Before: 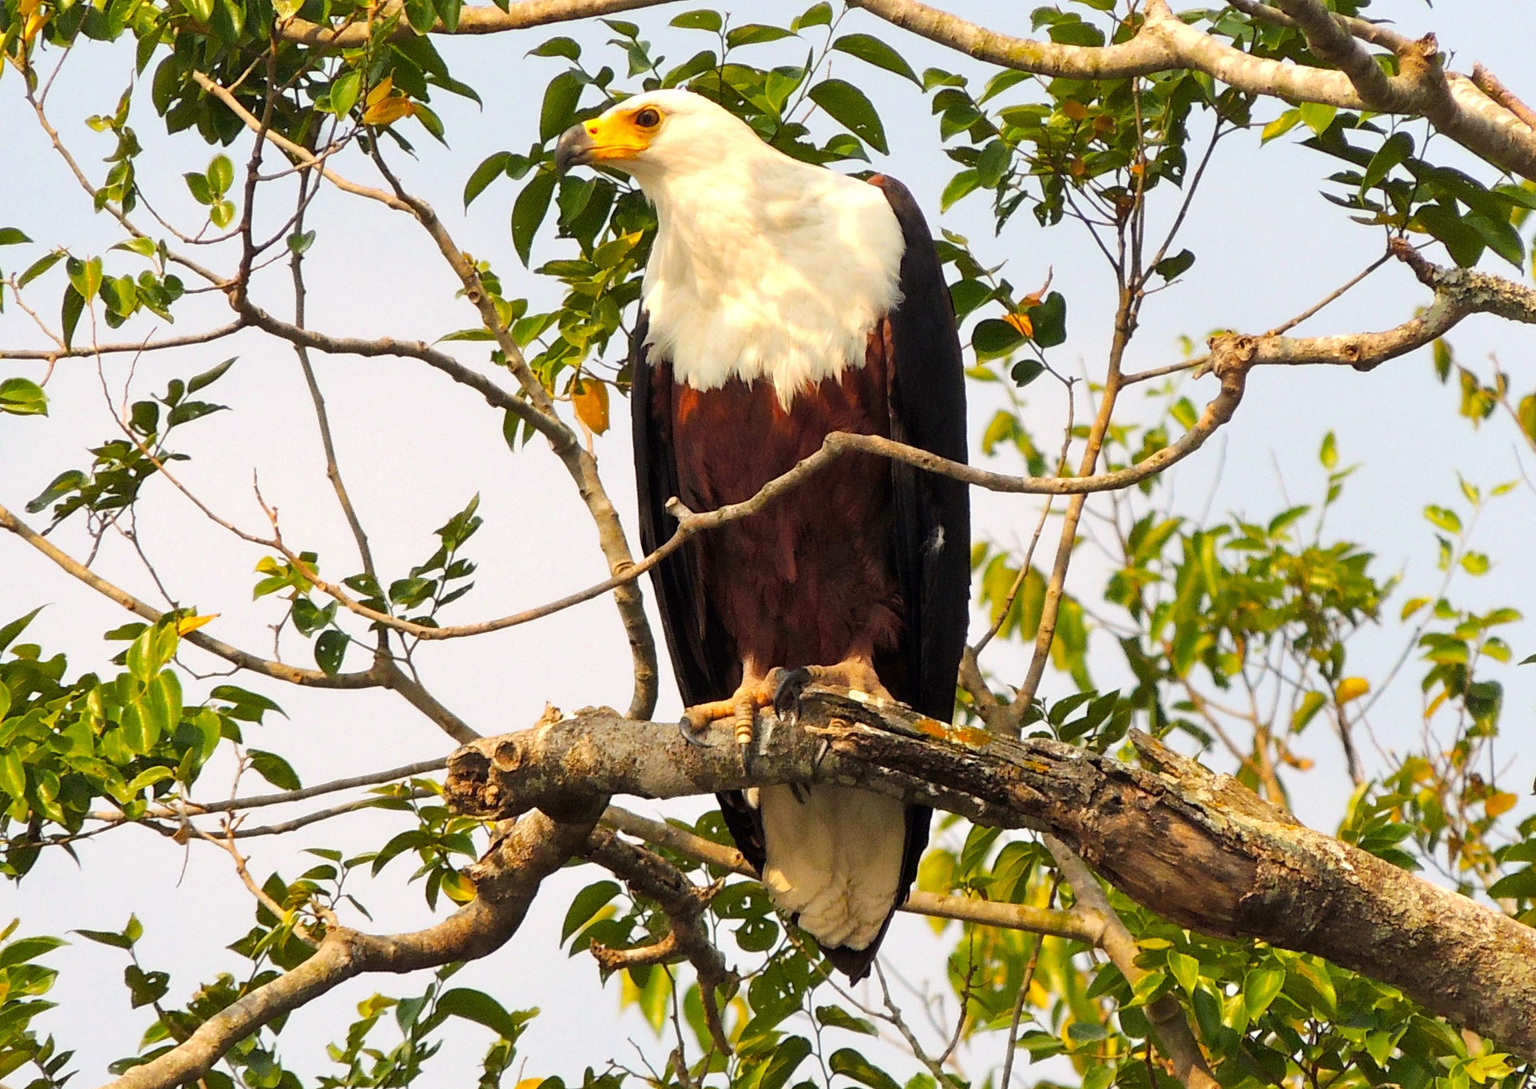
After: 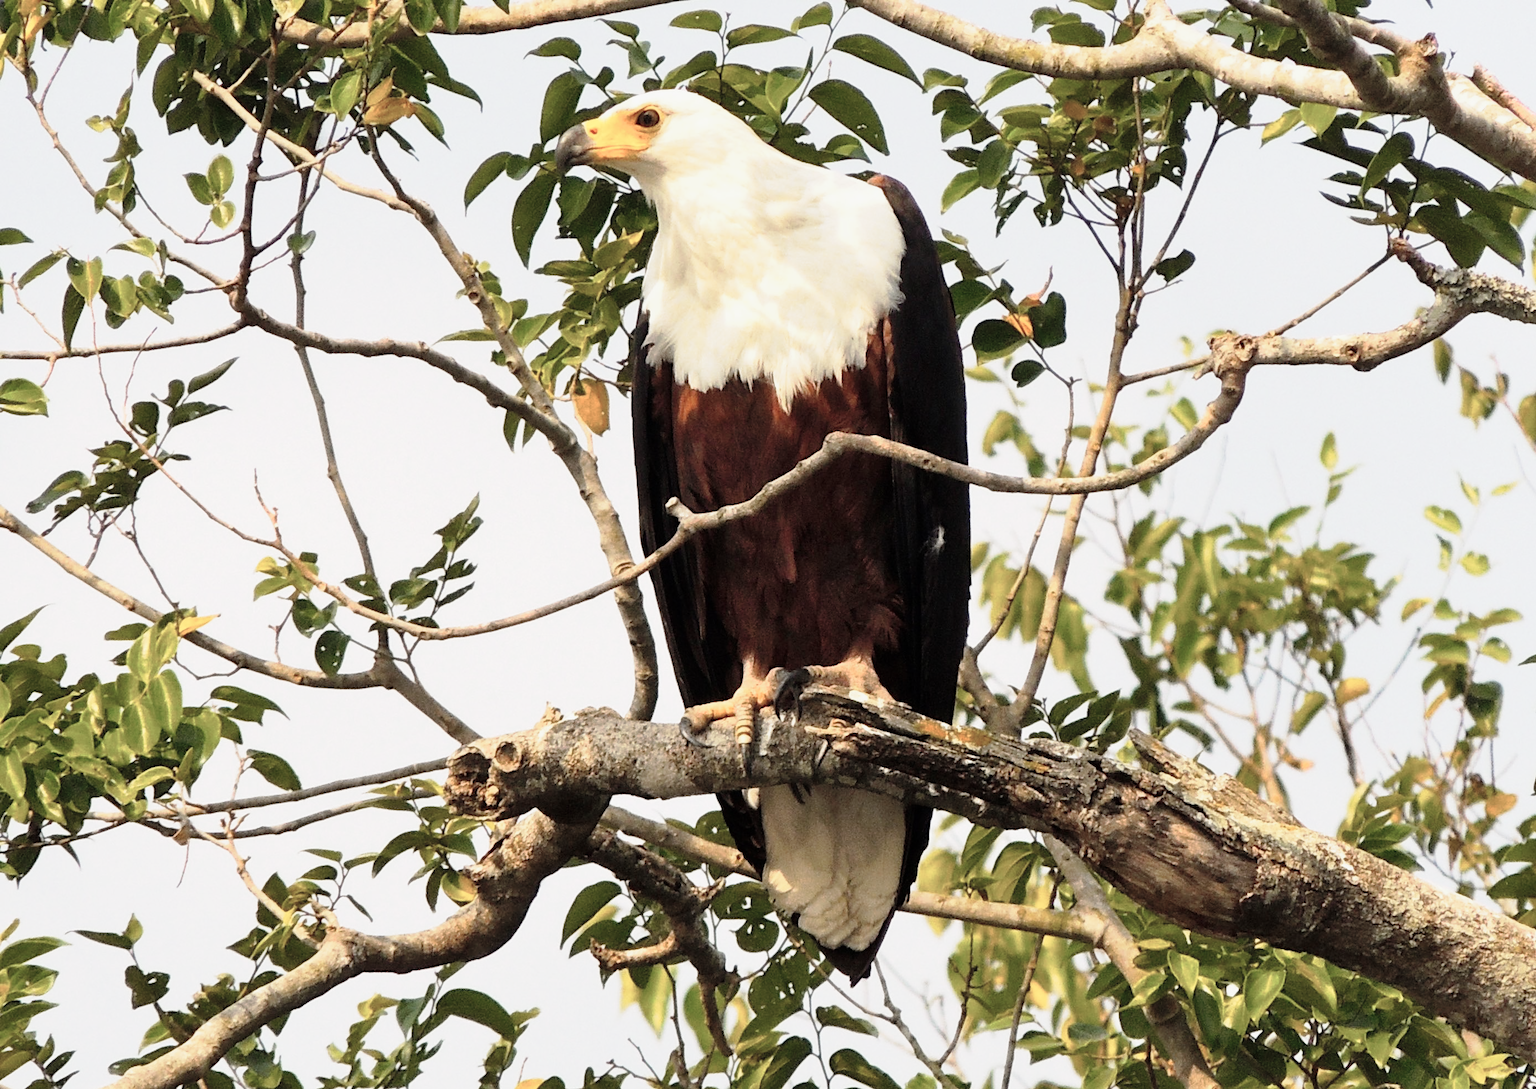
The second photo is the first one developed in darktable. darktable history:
tone curve: curves: ch0 [(0, 0) (0.105, 0.068) (0.195, 0.162) (0.283, 0.283) (0.384, 0.404) (0.485, 0.531) (0.638, 0.681) (0.795, 0.879) (1, 0.977)]; ch1 [(0, 0) (0.161, 0.092) (0.35, 0.33) (0.379, 0.401) (0.456, 0.469) (0.504, 0.5) (0.512, 0.514) (0.58, 0.597) (0.635, 0.646) (1, 1)]; ch2 [(0, 0) (0.371, 0.362) (0.437, 0.437) (0.5, 0.5) (0.53, 0.523) (0.56, 0.58) (0.622, 0.606) (1, 1)], preserve colors none
color zones: curves: ch0 [(0, 0.559) (0.153, 0.551) (0.229, 0.5) (0.429, 0.5) (0.571, 0.5) (0.714, 0.5) (0.857, 0.5) (1, 0.559)]; ch1 [(0, 0.417) (0.112, 0.336) (0.213, 0.26) (0.429, 0.34) (0.571, 0.35) (0.683, 0.331) (0.857, 0.344) (1, 0.417)]
